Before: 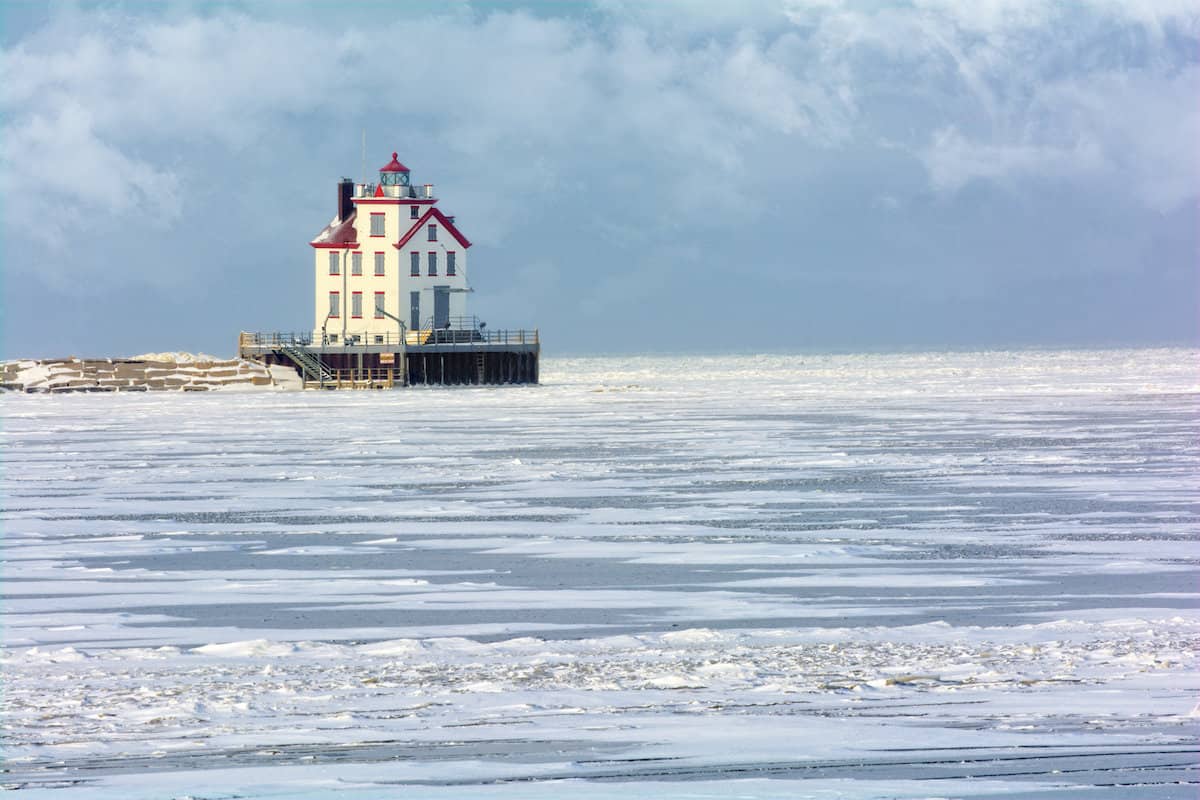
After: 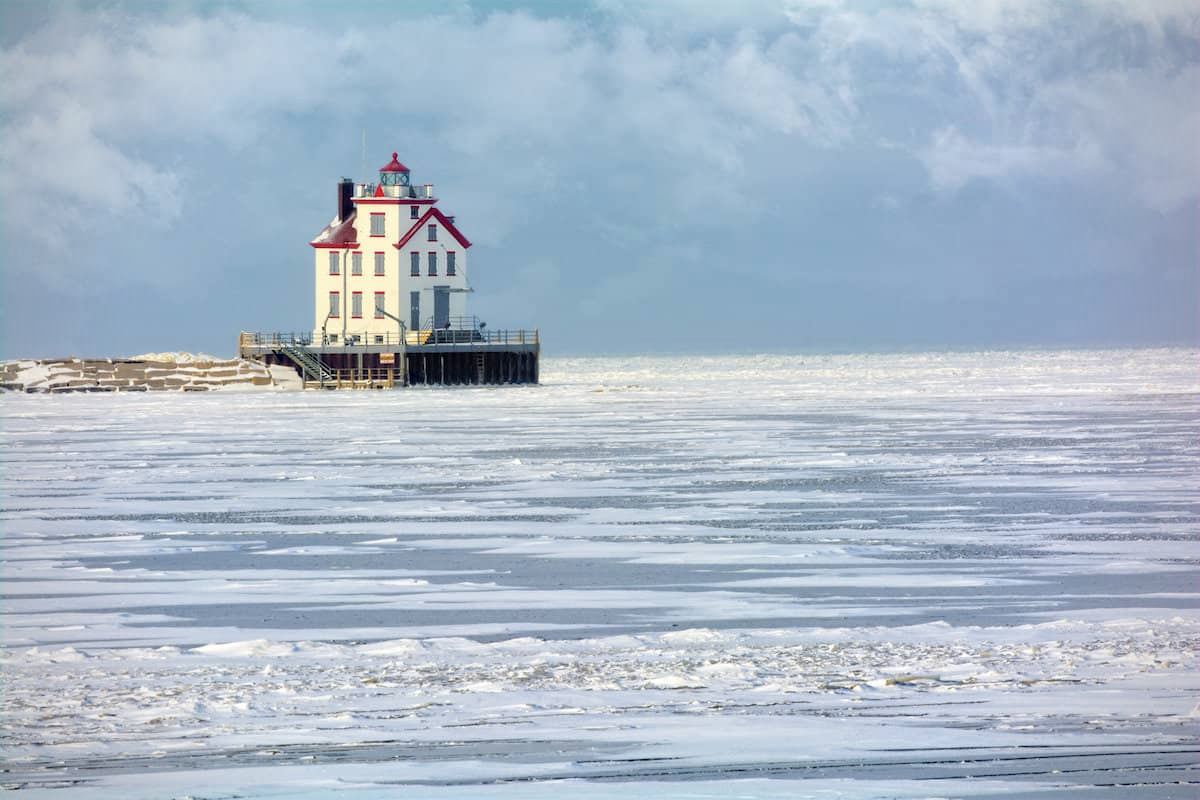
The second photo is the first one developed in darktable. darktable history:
rgb levels: preserve colors max RGB
vignetting: fall-off radius 60.92%
